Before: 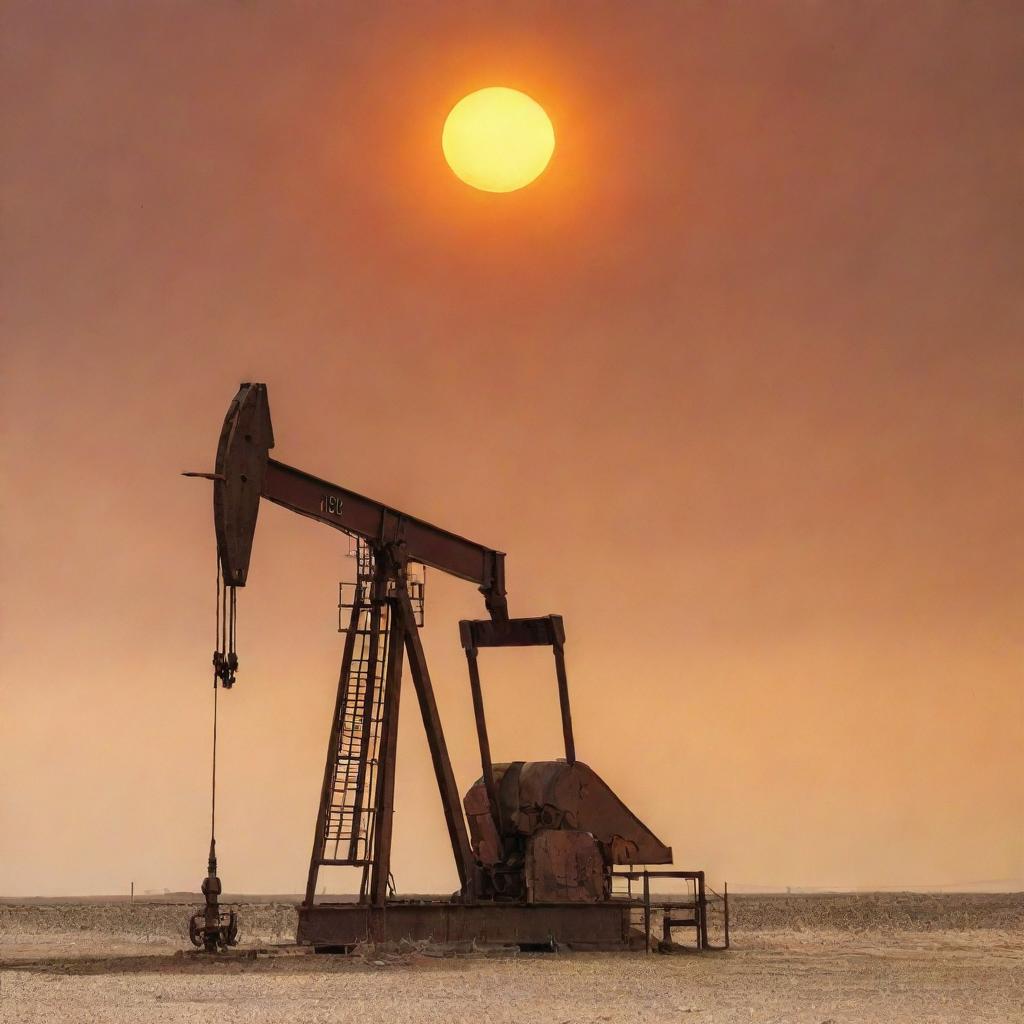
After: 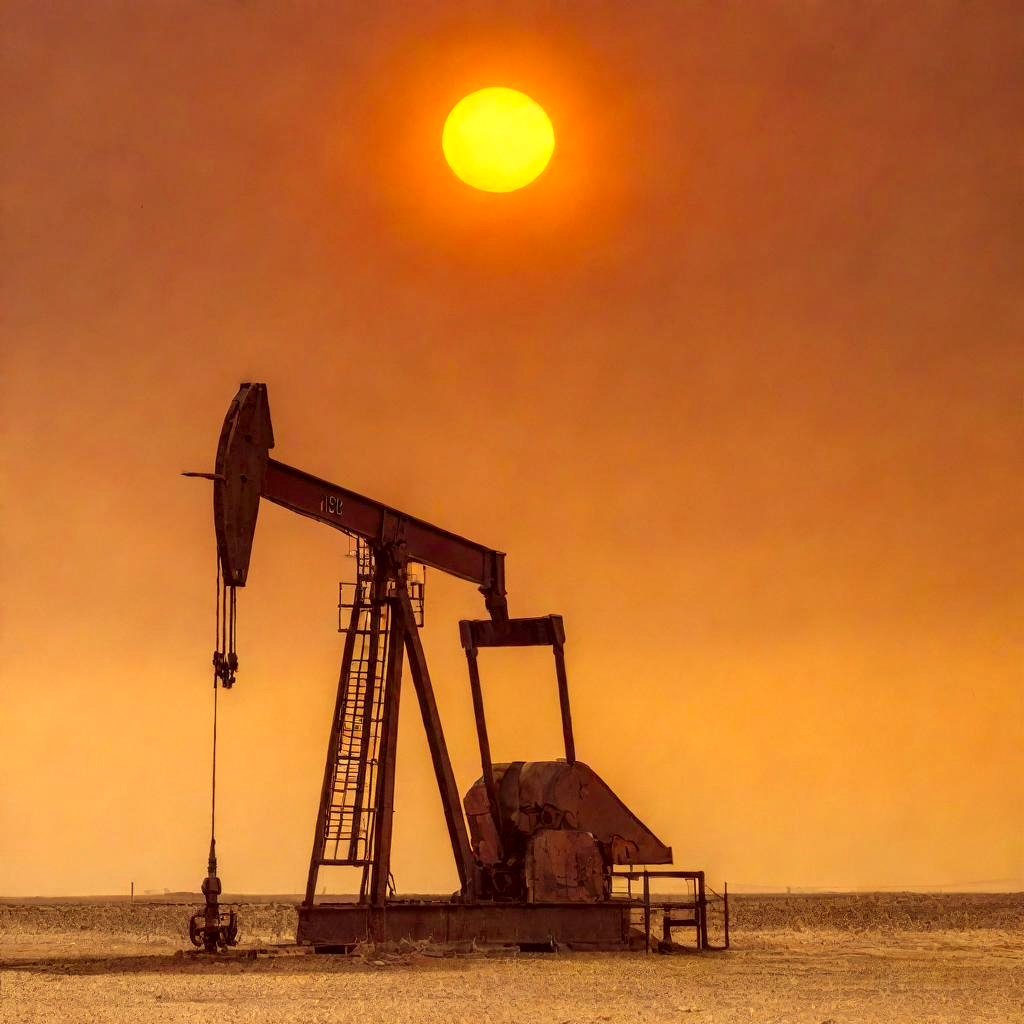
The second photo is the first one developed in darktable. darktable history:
color correction: highlights a* 9.76, highlights b* 38.79, shadows a* 14.2, shadows b* 3.24
local contrast: detail 130%
